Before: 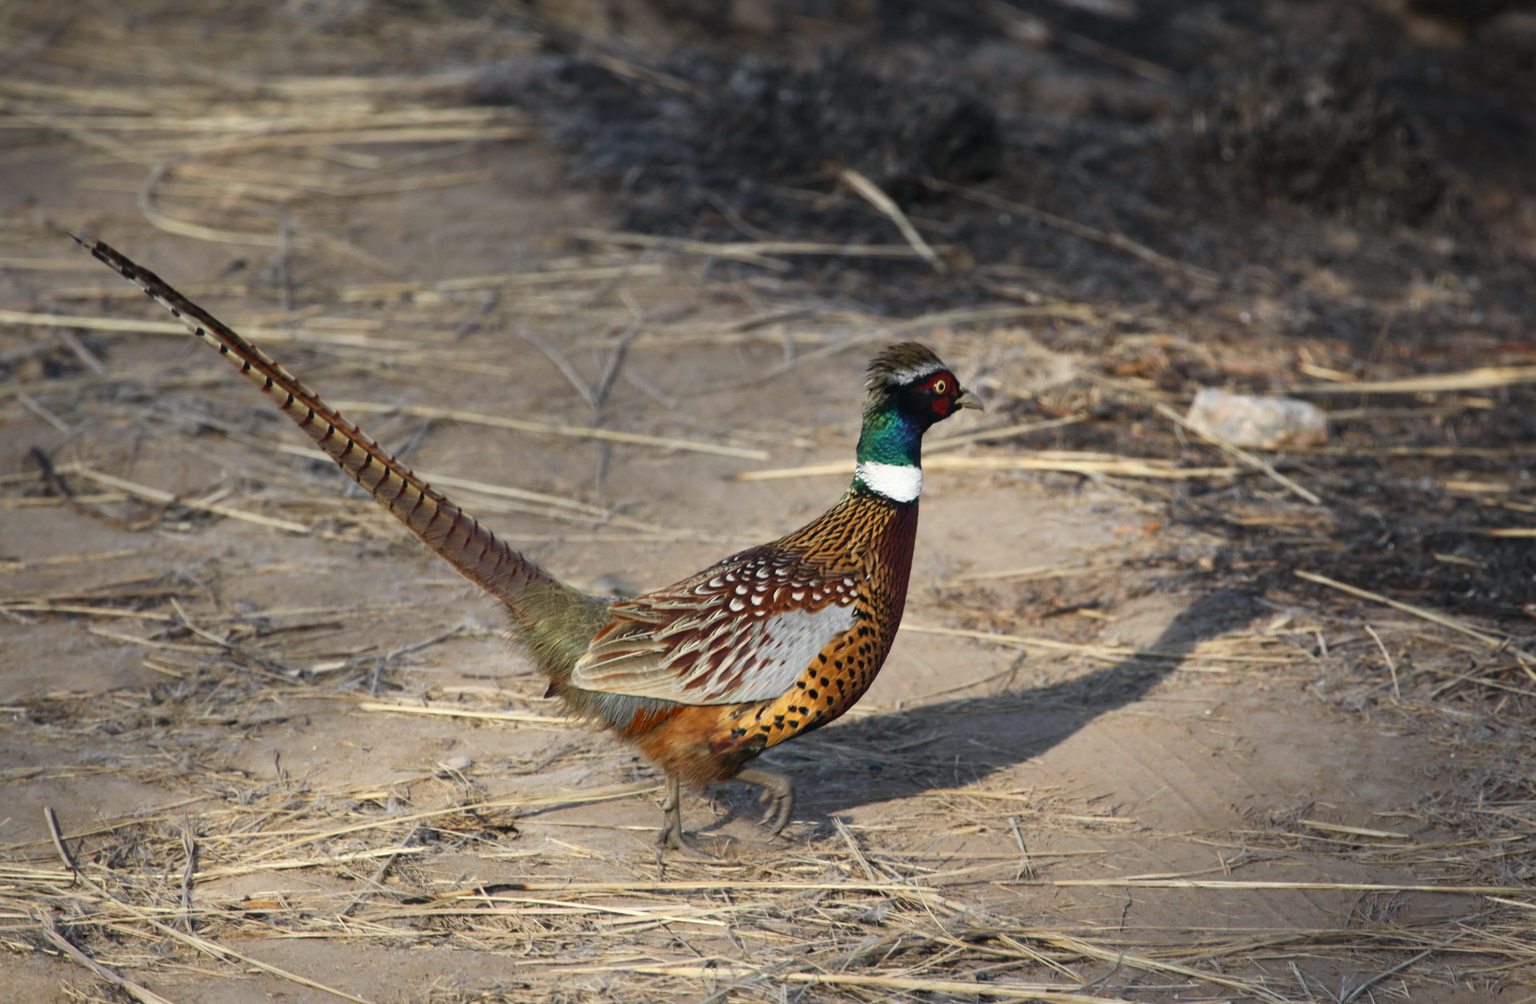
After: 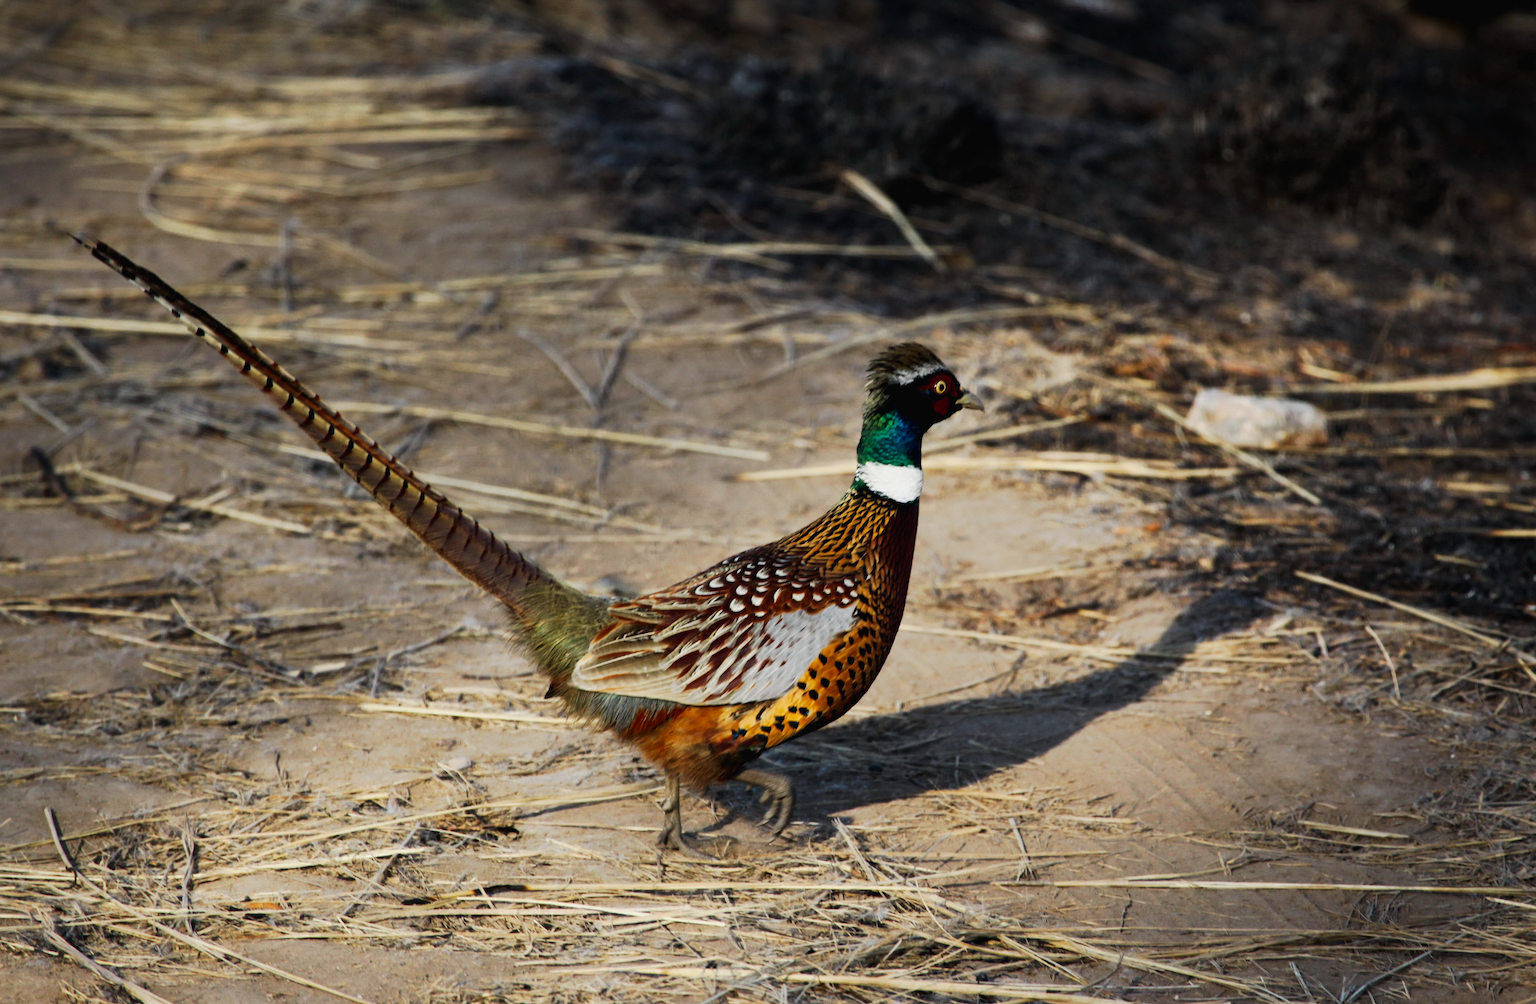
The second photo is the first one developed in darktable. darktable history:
tone curve: curves: ch0 [(0, 0) (0.003, 0.016) (0.011, 0.016) (0.025, 0.016) (0.044, 0.016) (0.069, 0.016) (0.1, 0.026) (0.136, 0.047) (0.177, 0.088) (0.224, 0.14) (0.277, 0.2) (0.335, 0.276) (0.399, 0.37) (0.468, 0.47) (0.543, 0.583) (0.623, 0.698) (0.709, 0.779) (0.801, 0.858) (0.898, 0.929) (1, 1)], preserve colors none
exposure: exposure -0.293 EV, compensate highlight preservation false
